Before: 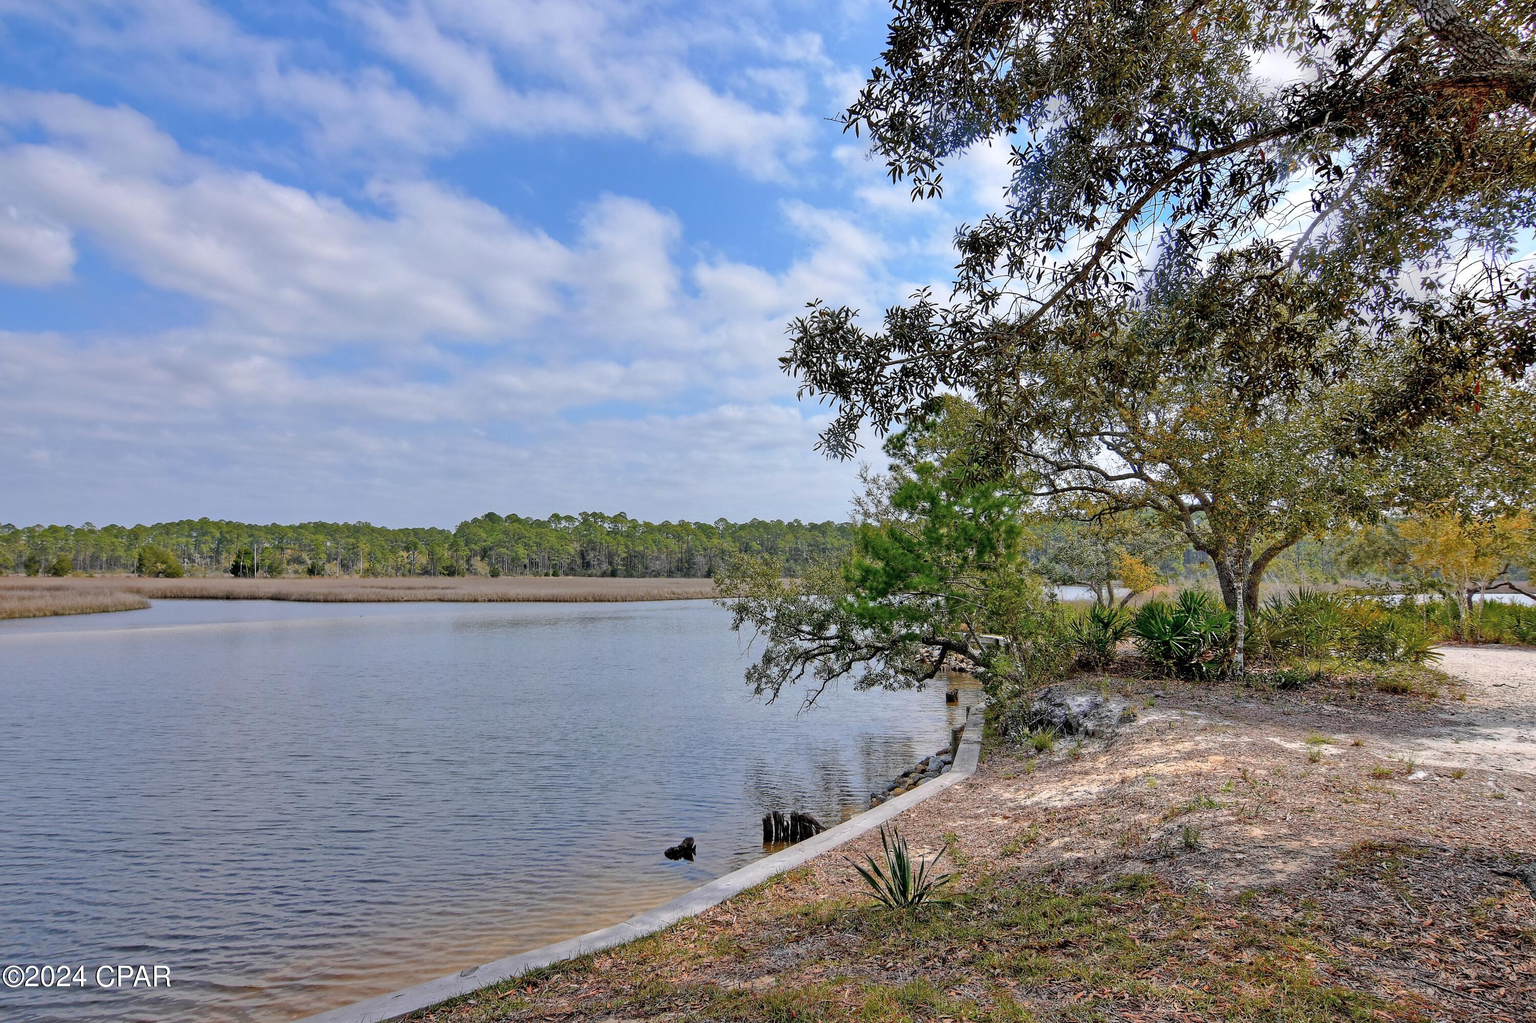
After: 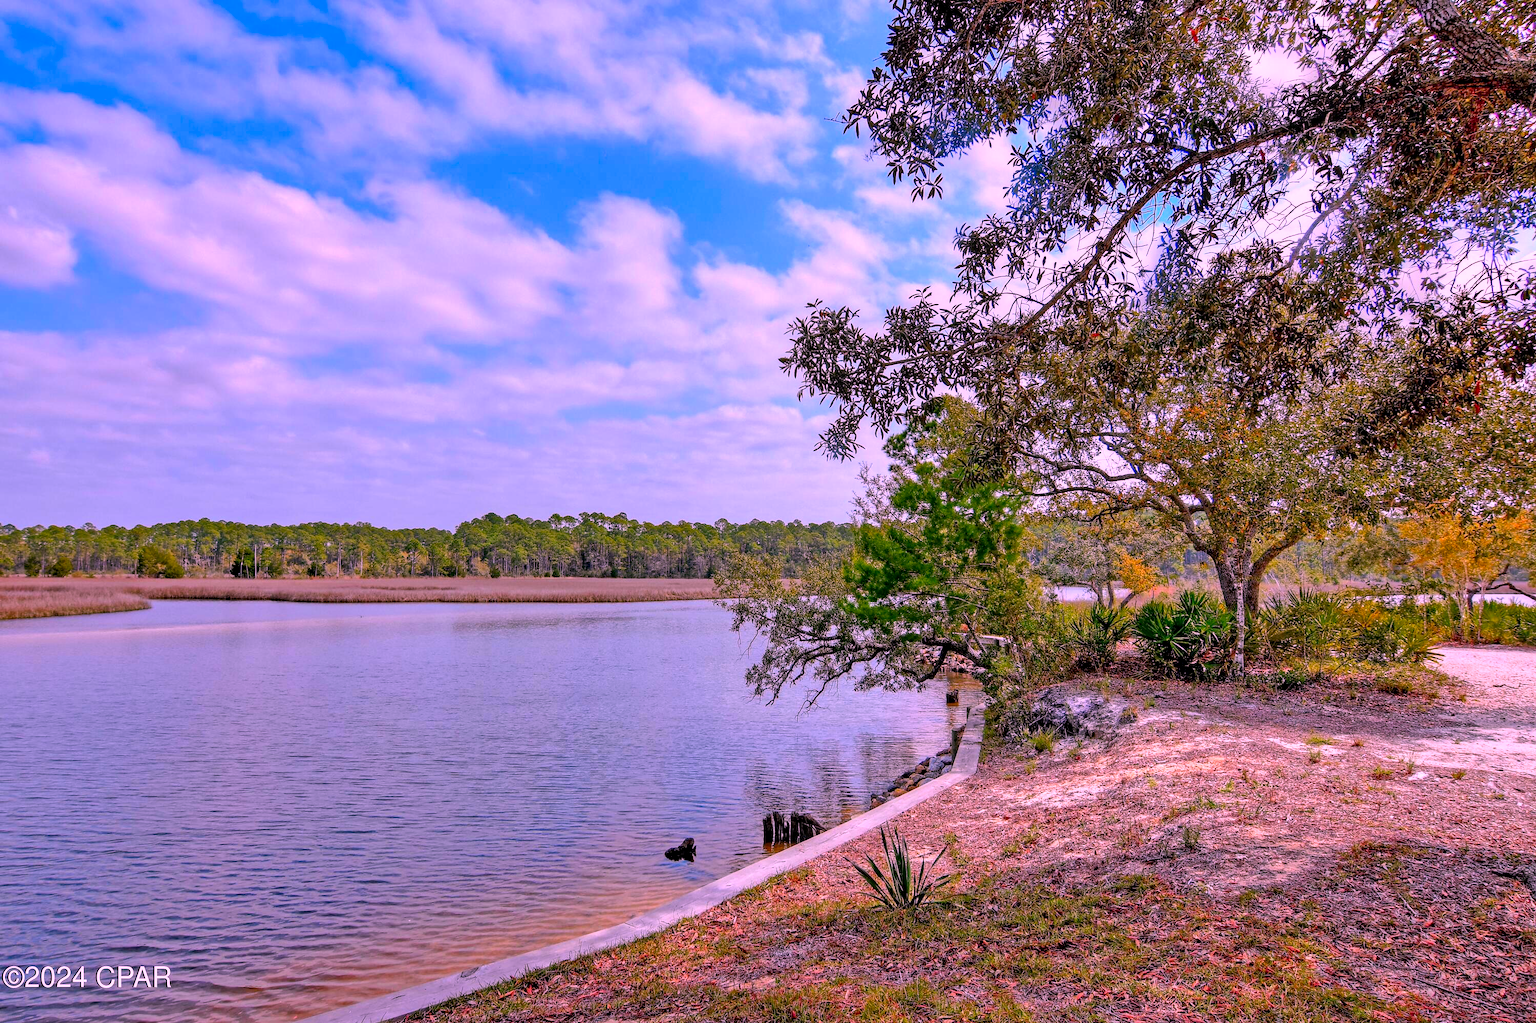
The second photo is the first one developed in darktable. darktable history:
color correction: highlights a* 19.5, highlights b* -11.53, saturation 1.69
local contrast: detail 130%
